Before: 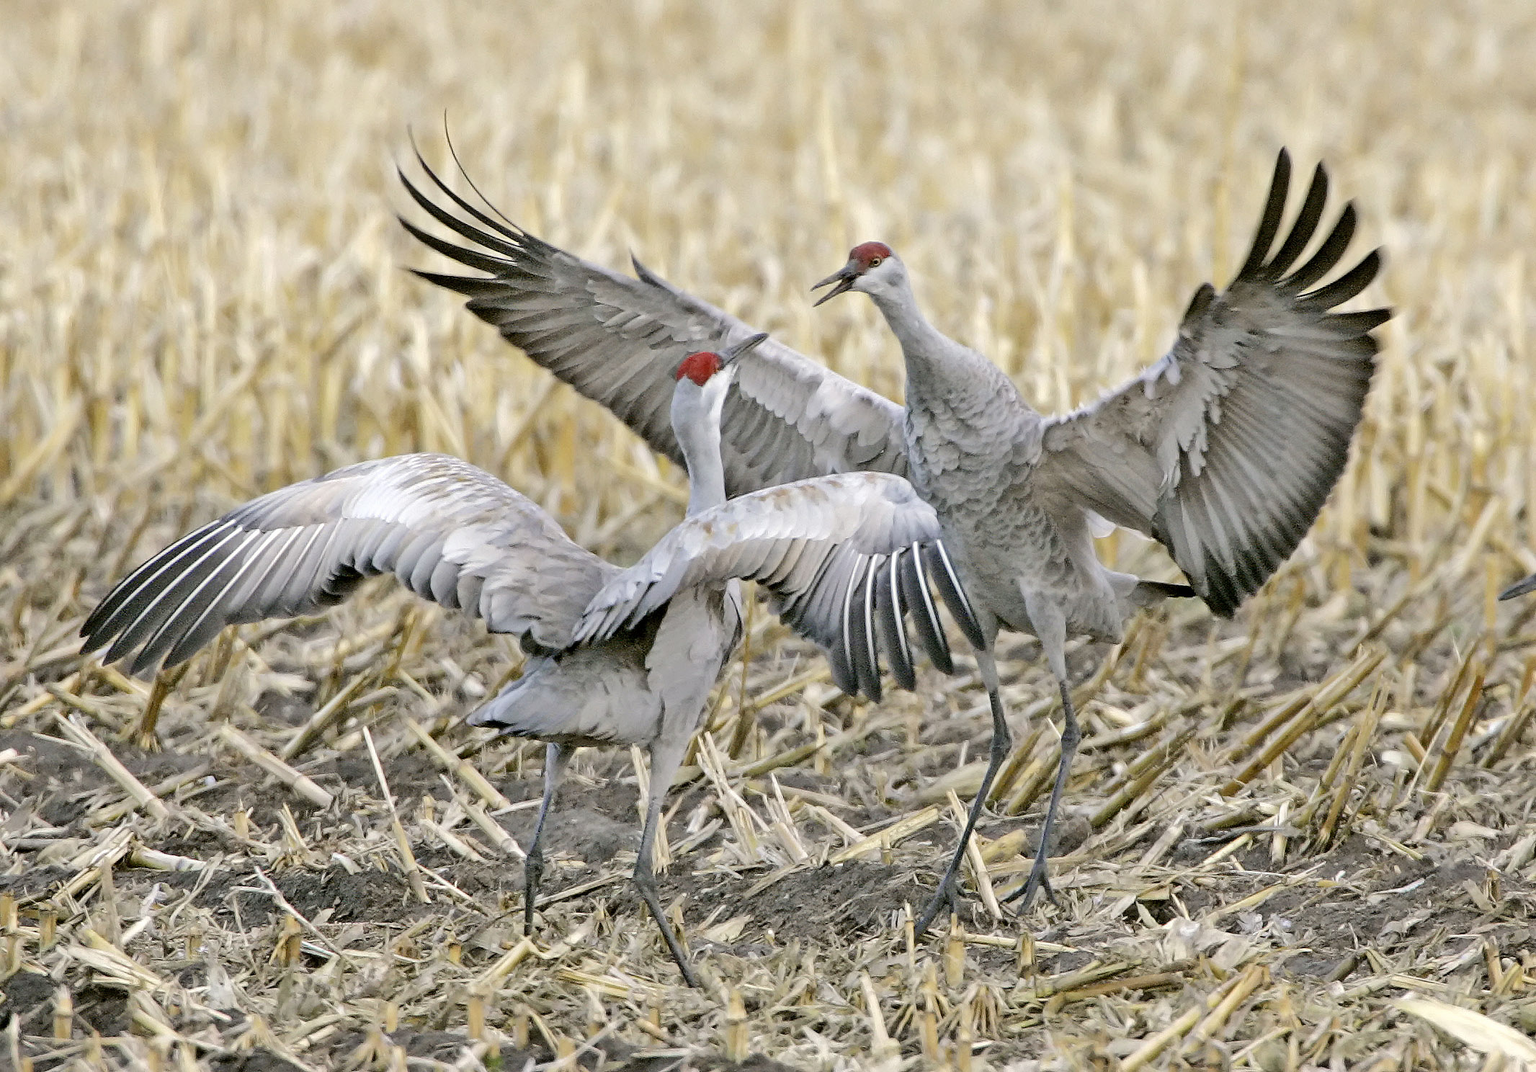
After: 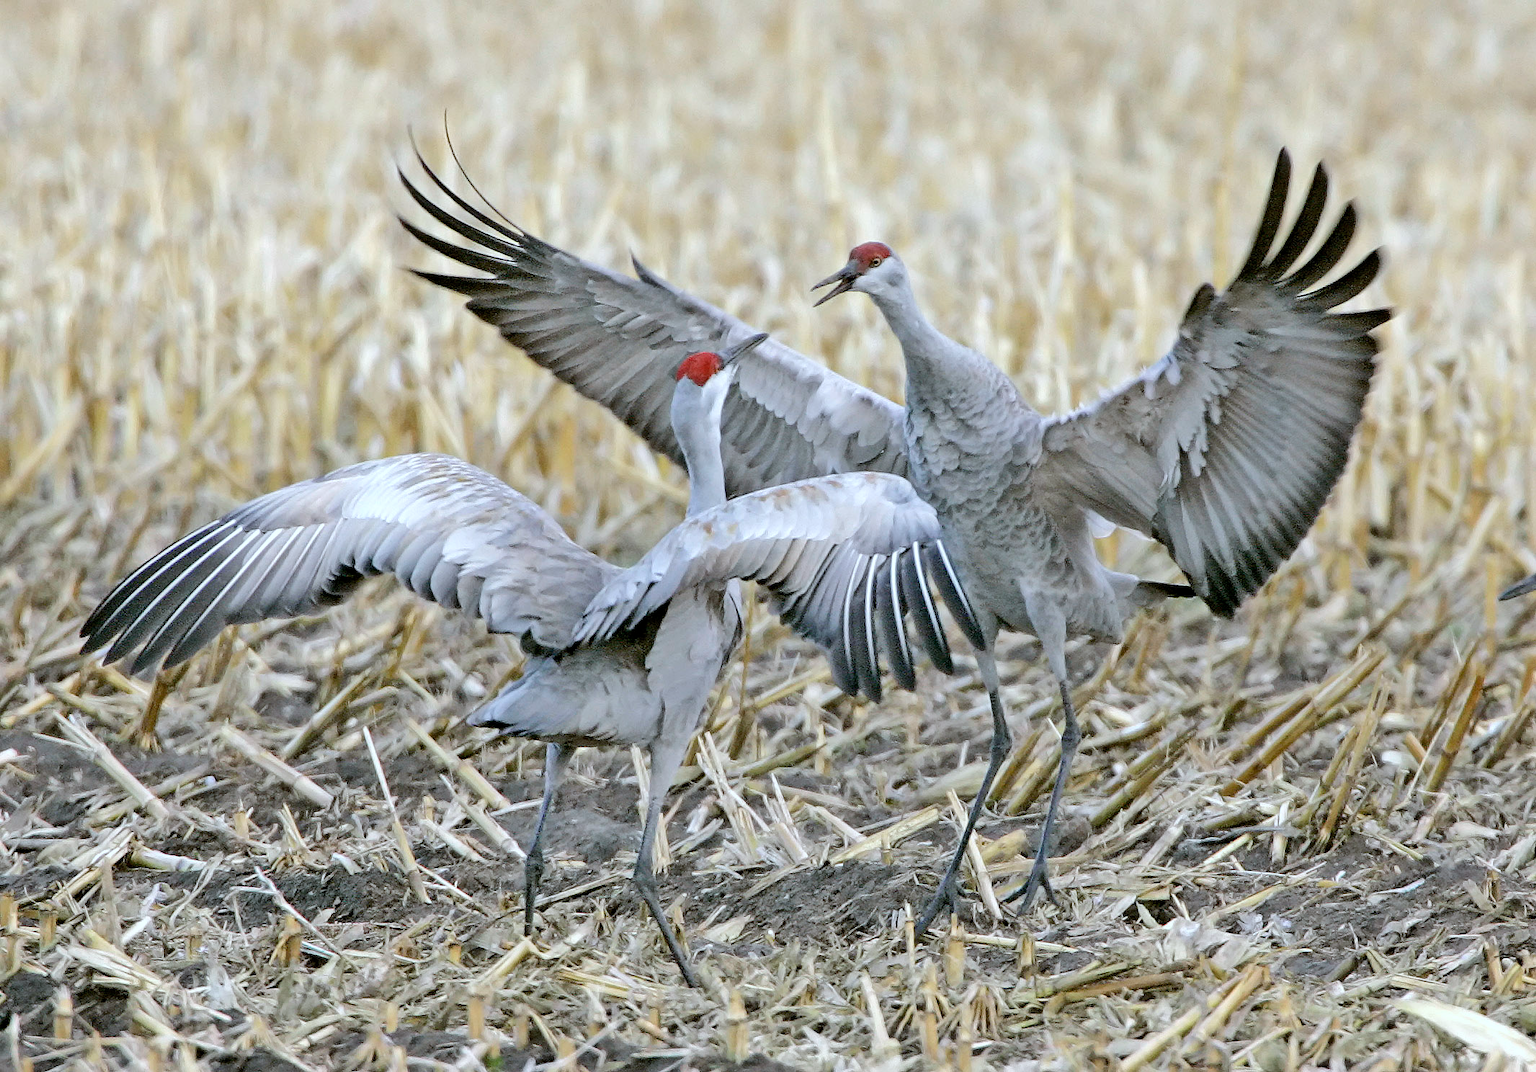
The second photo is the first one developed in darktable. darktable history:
color calibration: gray › normalize channels true, illuminant custom, x 0.368, y 0.373, temperature 4340.17 K, gamut compression 0.012
